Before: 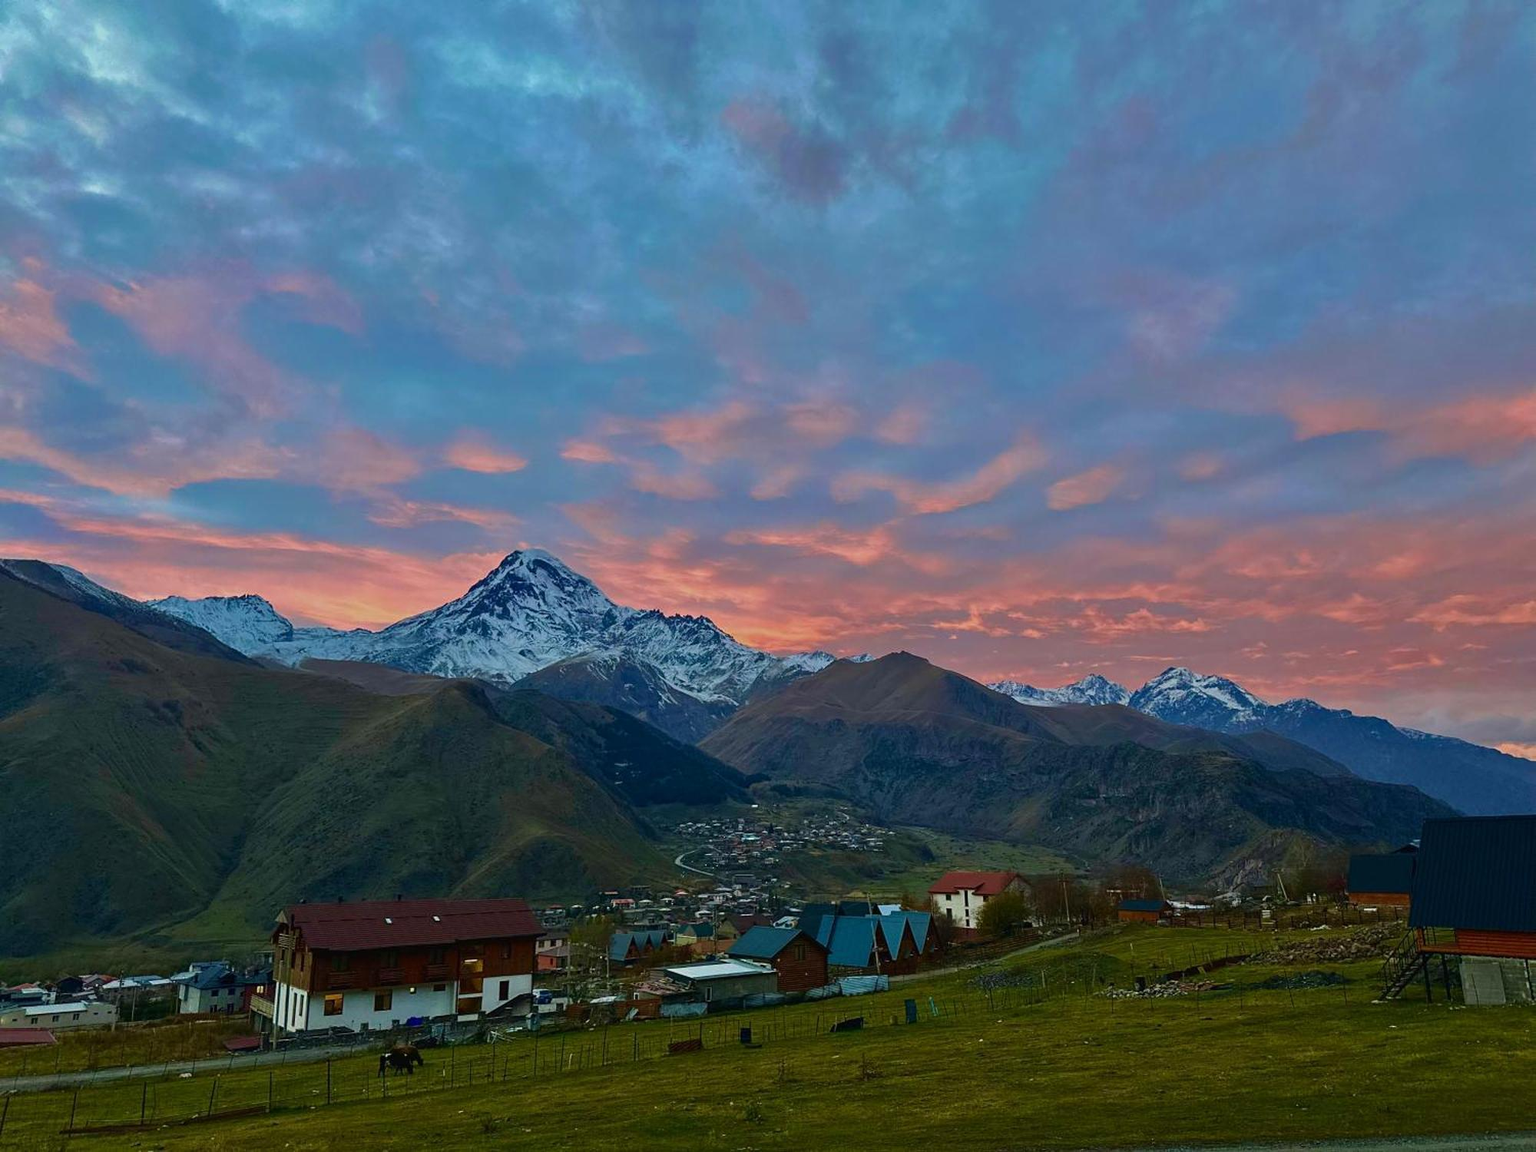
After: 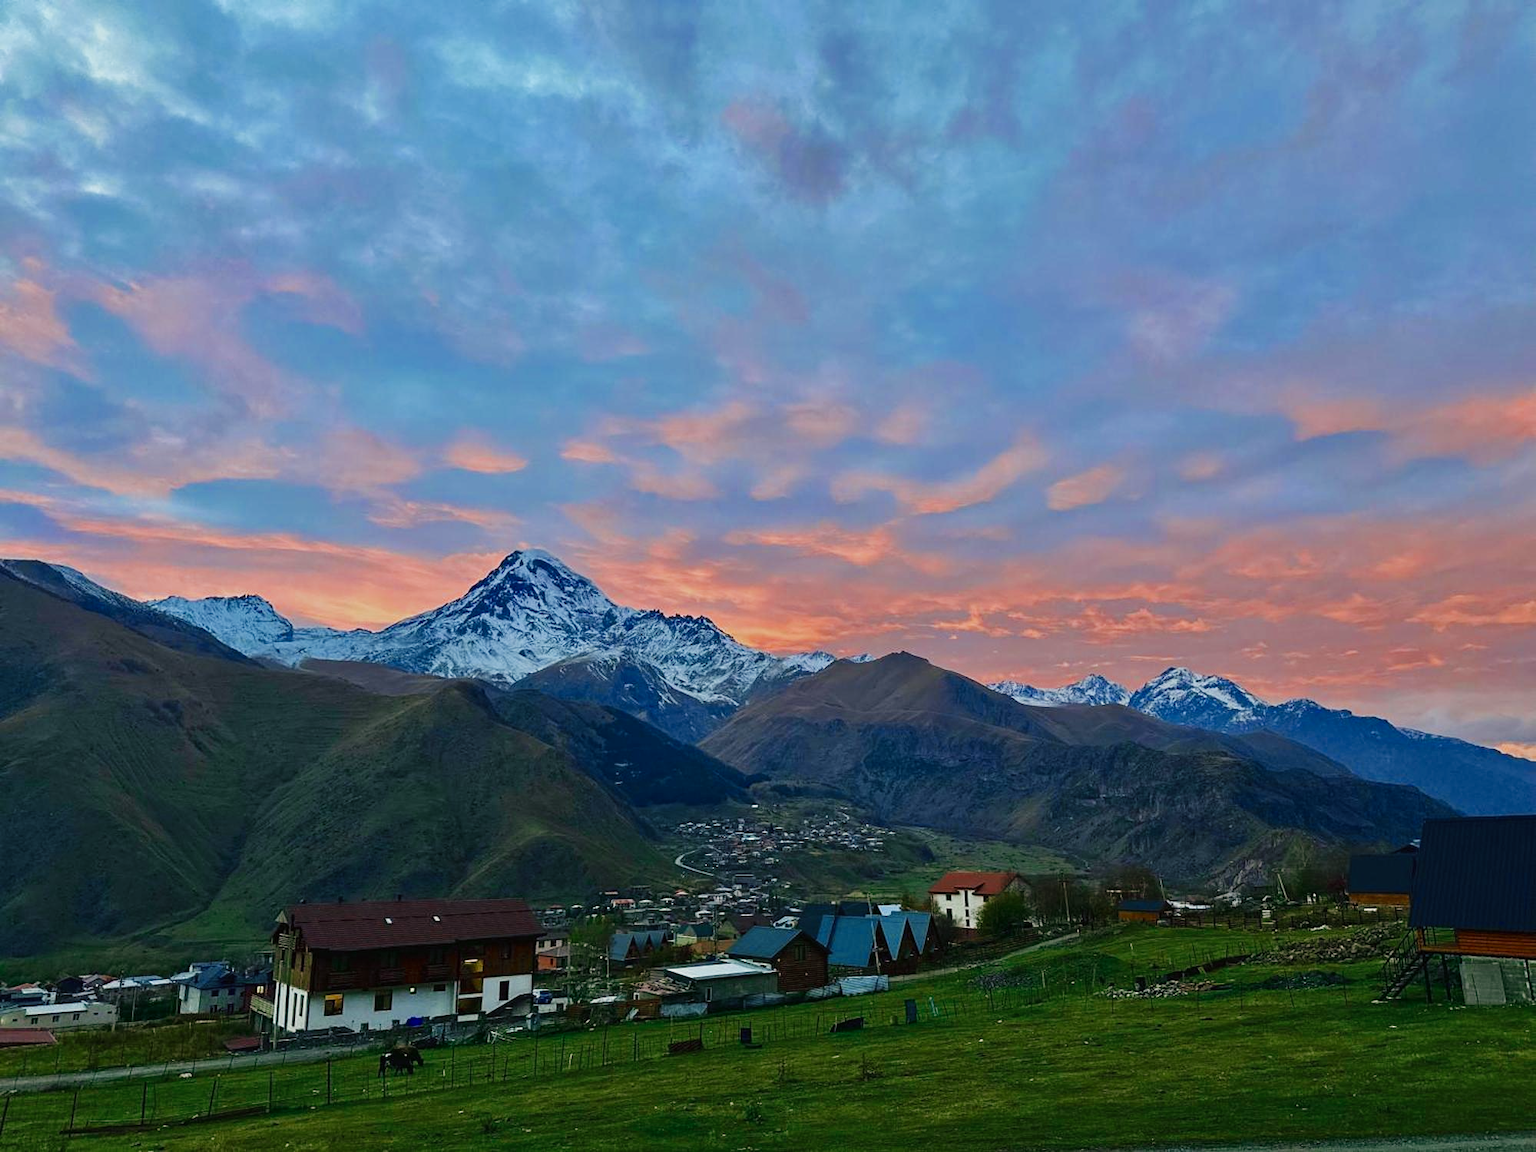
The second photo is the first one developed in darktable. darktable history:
tone curve: curves: ch0 [(0, 0) (0.003, 0.003) (0.011, 0.011) (0.025, 0.025) (0.044, 0.044) (0.069, 0.069) (0.1, 0.099) (0.136, 0.135) (0.177, 0.177) (0.224, 0.224) (0.277, 0.276) (0.335, 0.334) (0.399, 0.397) (0.468, 0.466) (0.543, 0.541) (0.623, 0.621) (0.709, 0.708) (0.801, 0.8) (0.898, 0.897) (1, 1)], preserve colors none
color look up table: target L [96.44, 97.3, 95.05, 94.81, 93.52, 91.33, 92.34, 77.79, 67.18, 65.08, 61.24, 44.3, 27.56, 200, 87.86, 85.73, 81.46, 75.08, 77.79, 73.07, 66.26, 55.79, 58.33, 50.93, 47.53, 43.72, 43.74, 33.35, 4.109, 0.258, 89.64, 71.58, 66.34, 62.27, 59.3, 57.87, 53.36, 47.55, 39.57, 32.79, 23.91, 16.52, 7.197, 96.07, 94.78, 82.65, 71.45, 52.56, 18.41], target a [-14.18, -4.685, -6.871, -19.89, -24.62, -42.63, -19.34, -34.85, -21.86, -56.21, -19.33, -40.39, -30.25, 0, -0.569, 6.732, 19.45, 33.76, 3.504, 30.46, 54.58, 74.21, 1.239, 76.5, 19.91, 48.11, 7.451, 49.39, 0.293, -0.104, 16.48, 46.1, 11.53, 75.95, 31.06, 12.08, 60.02, 60.25, 46.43, 65.49, 13.72, 34.08, 22.39, -0.359, -20.23, -24.17, -6.534, -12.75, -14.98], target b [32.16, 2.045, 23.38, 16.03, 9.941, 22.26, 4.735, 44.82, -0.773, 35.58, 25.57, 22.22, 30.7, 0, 14.85, 64.34, 37.9, 18.38, 1.829, 67.45, 7.278, 68.99, 57.87, 35.19, 36.95, 51.78, 2.818, 26.07, 4.894, 0.38, -12.08, -39.6, -33.65, -34.37, -13.2, -63.24, -31.78, -2.639, -9.878, -90.05, -41.95, -66.11, -18.65, -2.78, -6.175, -20.89, -42.31, -39.46, -6.608], num patches 49
